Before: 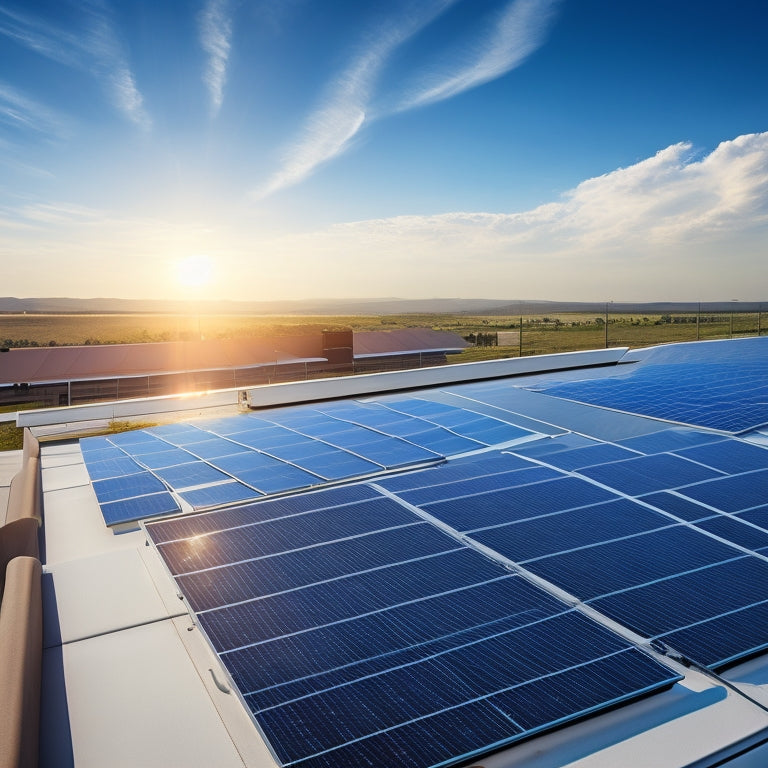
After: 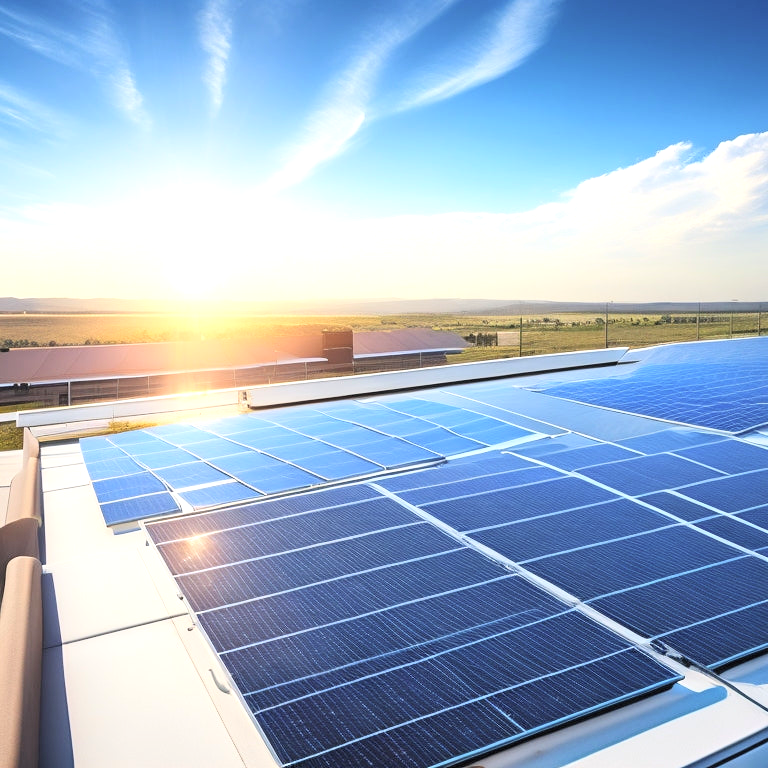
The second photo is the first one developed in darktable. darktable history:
contrast brightness saturation: contrast 0.14, brightness 0.21
exposure: black level correction 0, exposure 0.7 EV, compensate exposure bias true, compensate highlight preservation false
